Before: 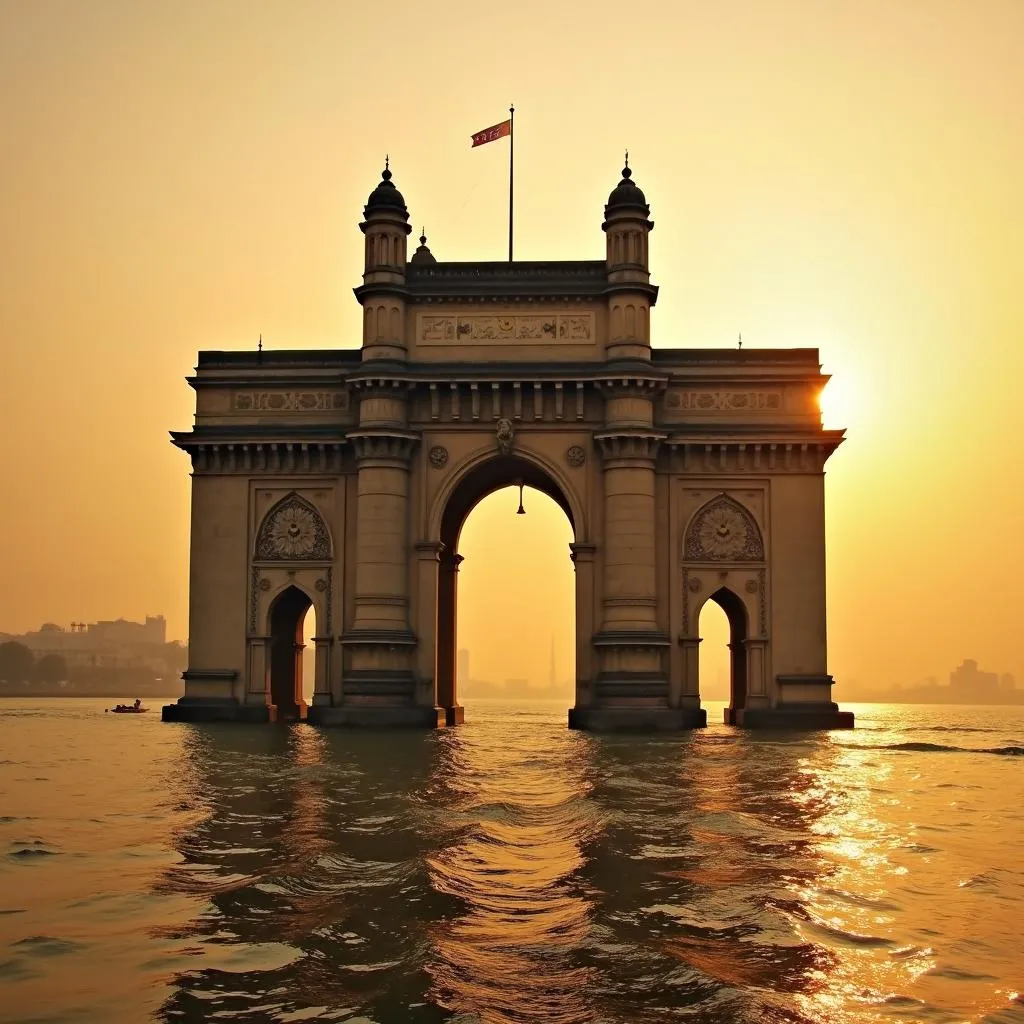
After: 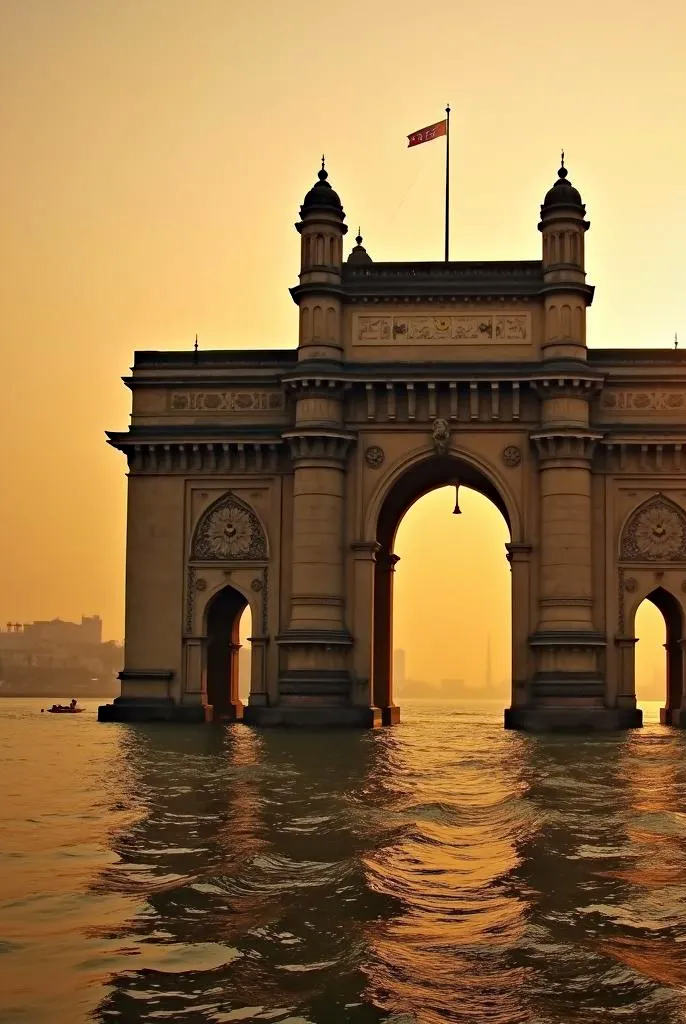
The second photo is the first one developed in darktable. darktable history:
haze removal: compatibility mode true, adaptive false
crop and rotate: left 6.296%, right 26.708%
